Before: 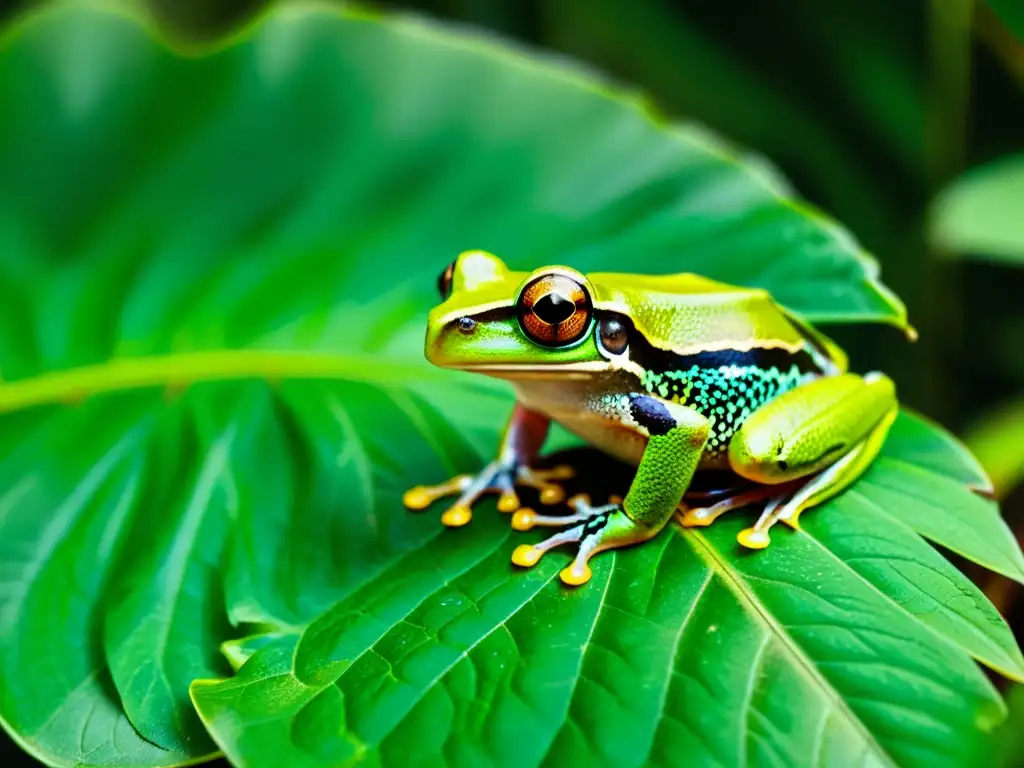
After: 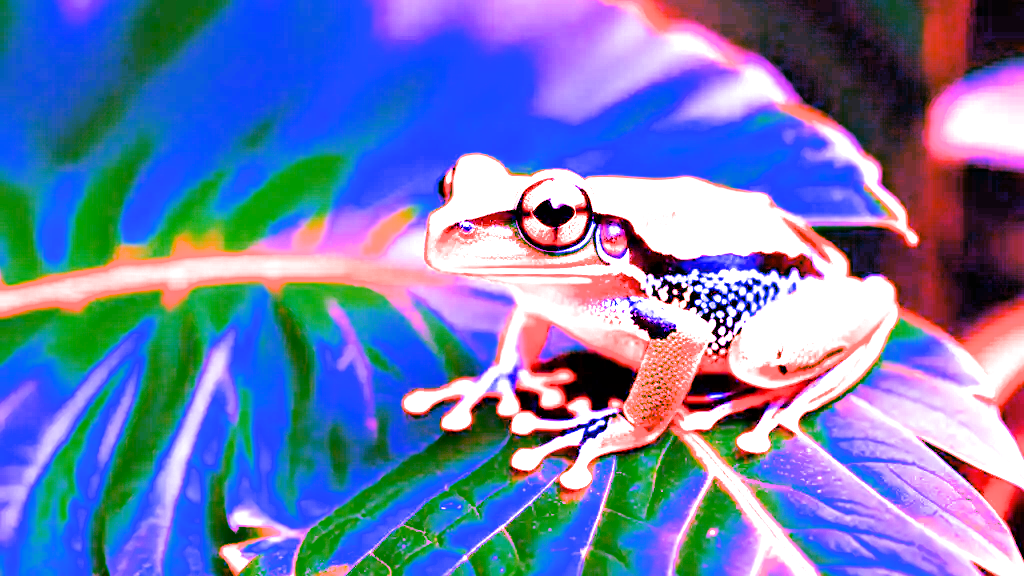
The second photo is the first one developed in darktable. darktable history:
crop and rotate: top 12.5%, bottom 12.5%
white balance: red 8, blue 8
filmic rgb: black relative exposure -7.15 EV, white relative exposure 5.36 EV, hardness 3.02, color science v6 (2022)
